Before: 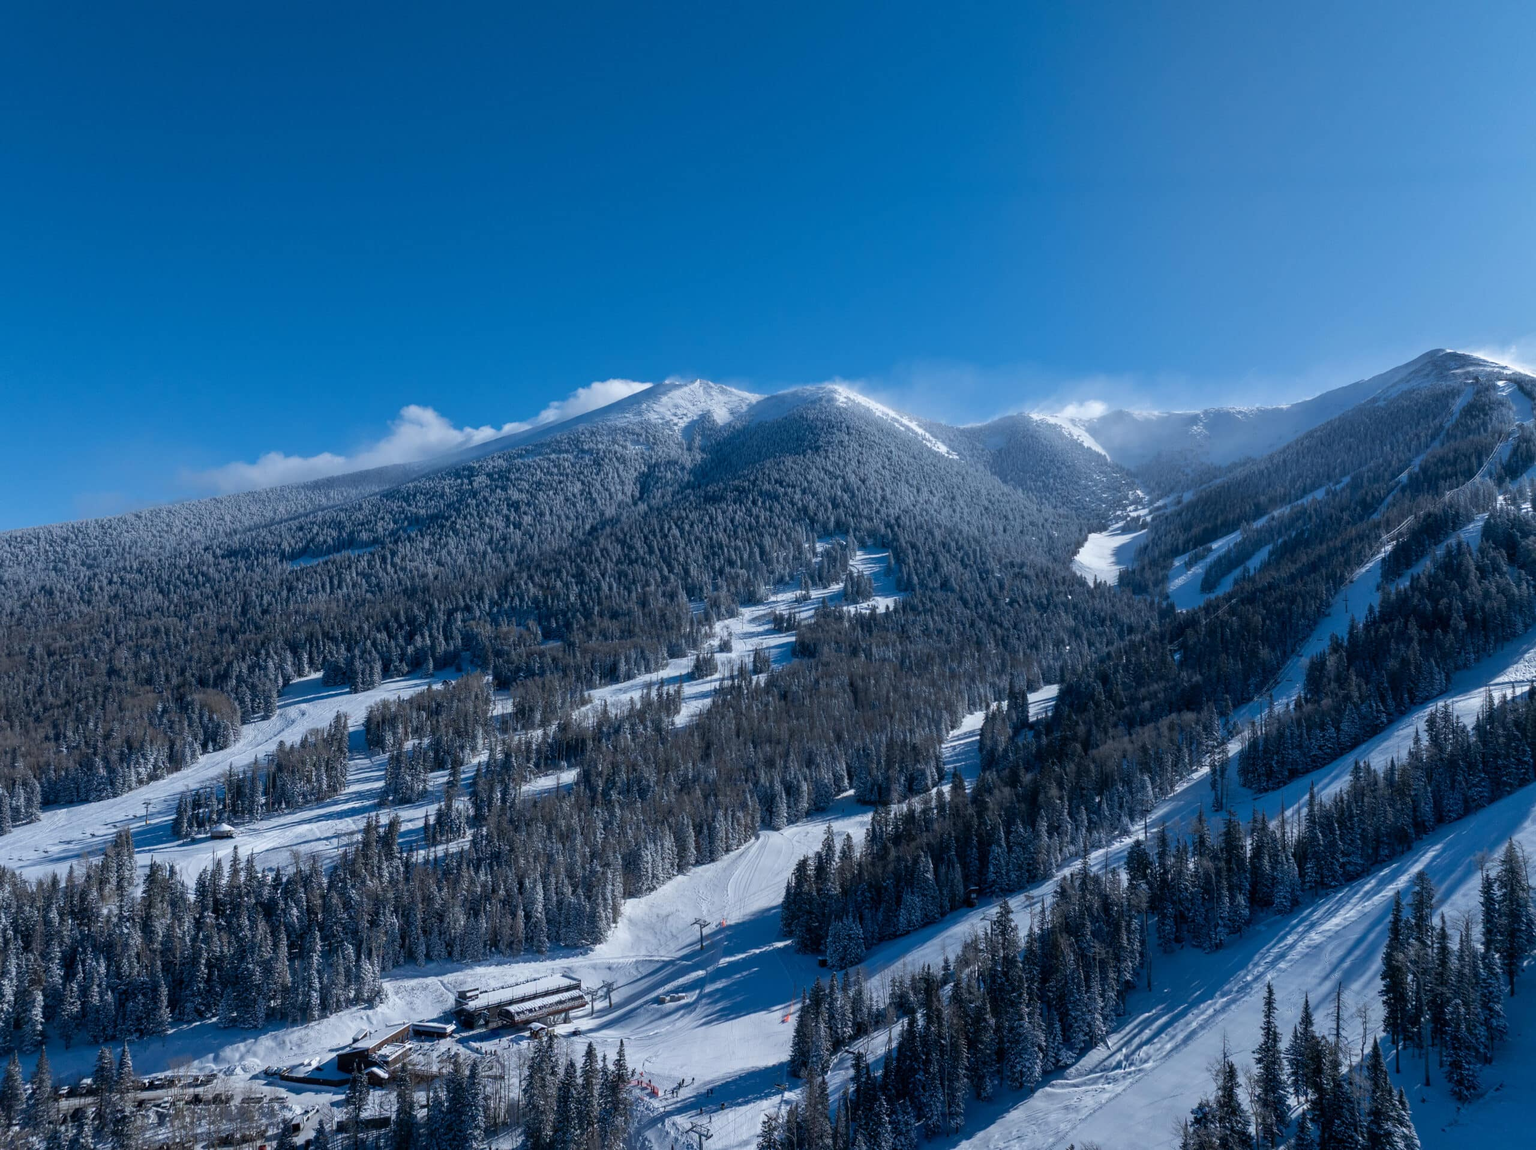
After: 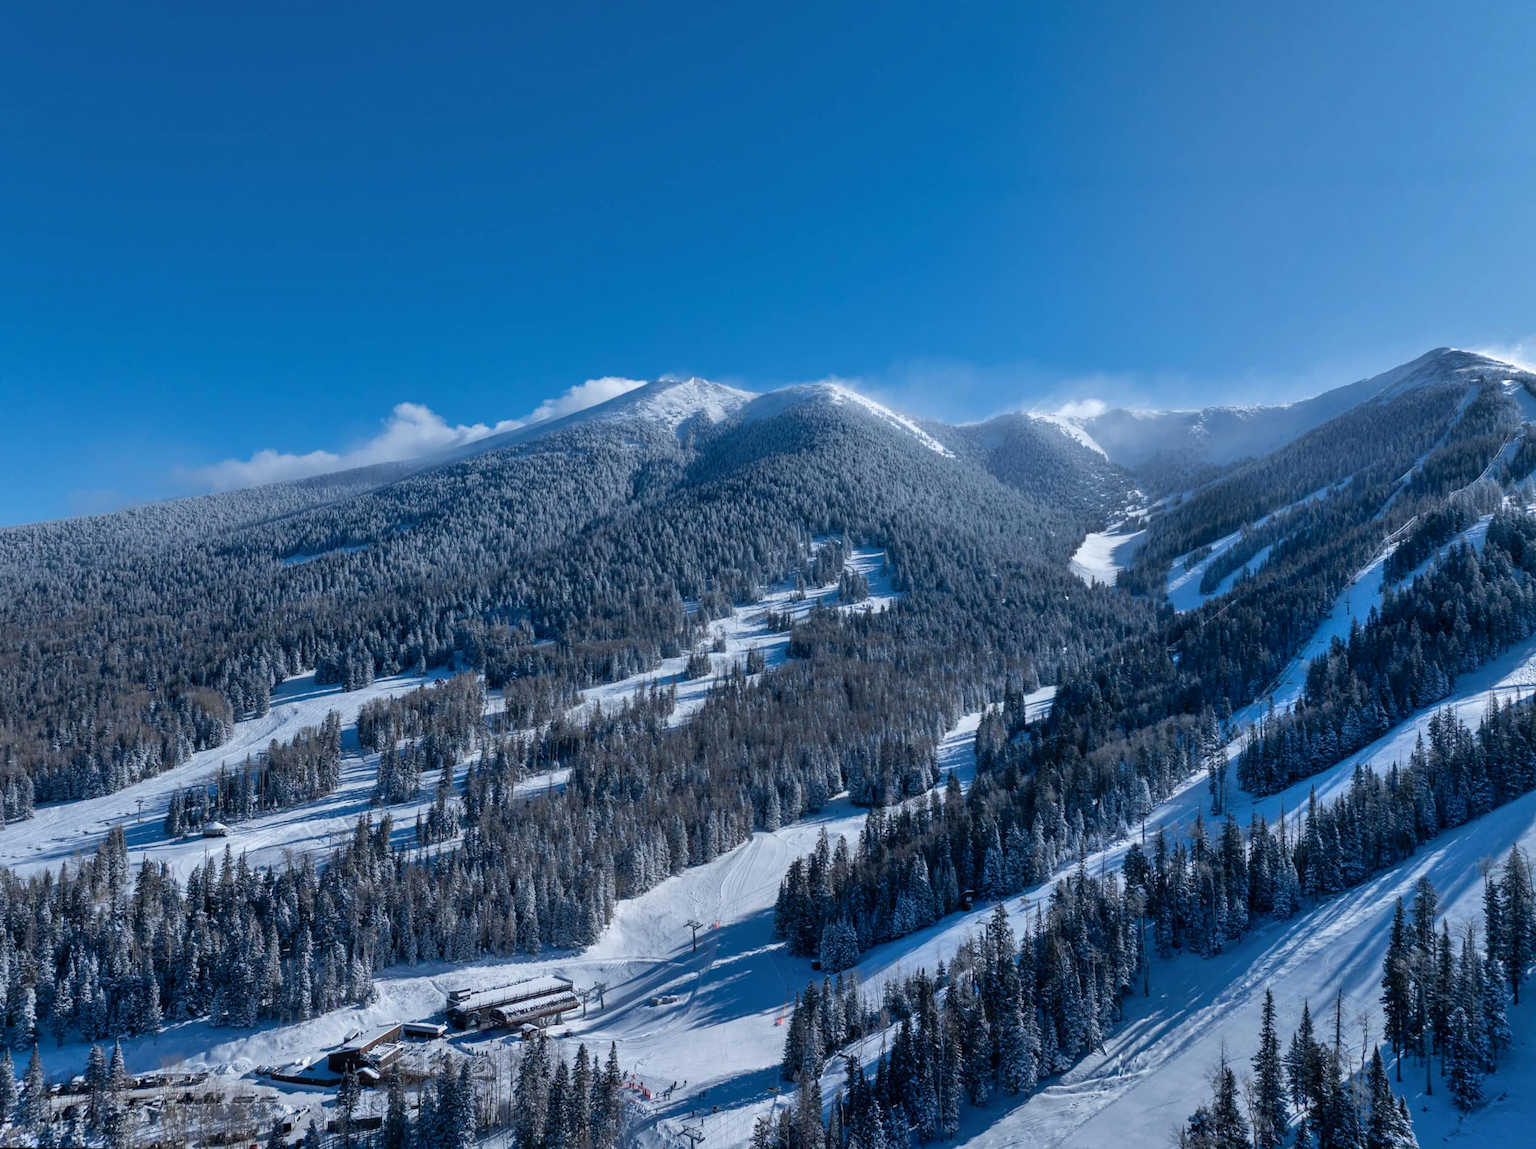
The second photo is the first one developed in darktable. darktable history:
shadows and highlights: soften with gaussian
rotate and perspective: rotation 0.192°, lens shift (horizontal) -0.015, crop left 0.005, crop right 0.996, crop top 0.006, crop bottom 0.99
tone equalizer: on, module defaults
